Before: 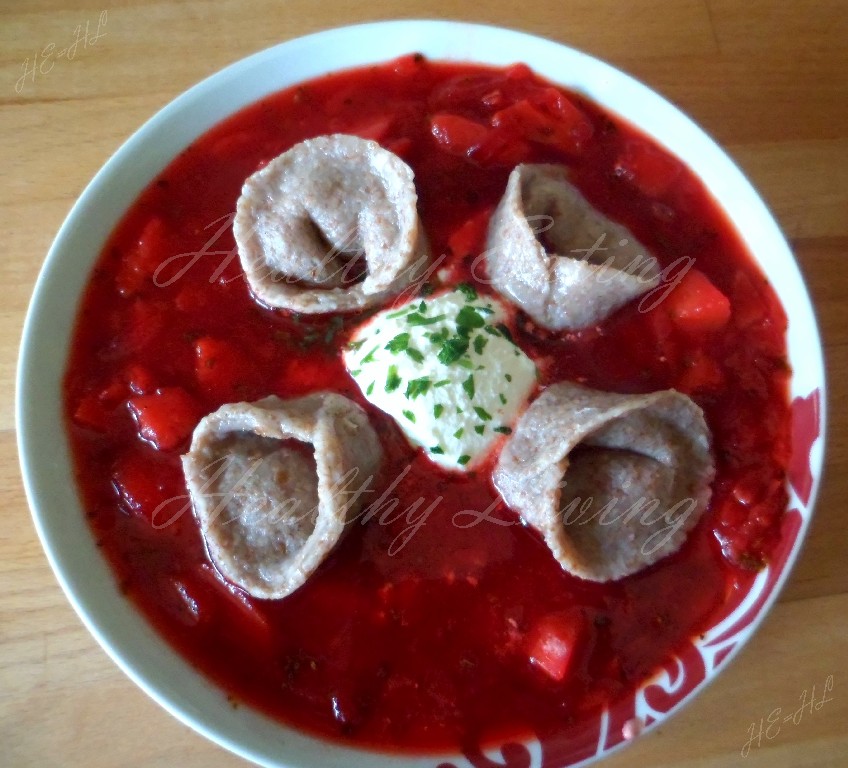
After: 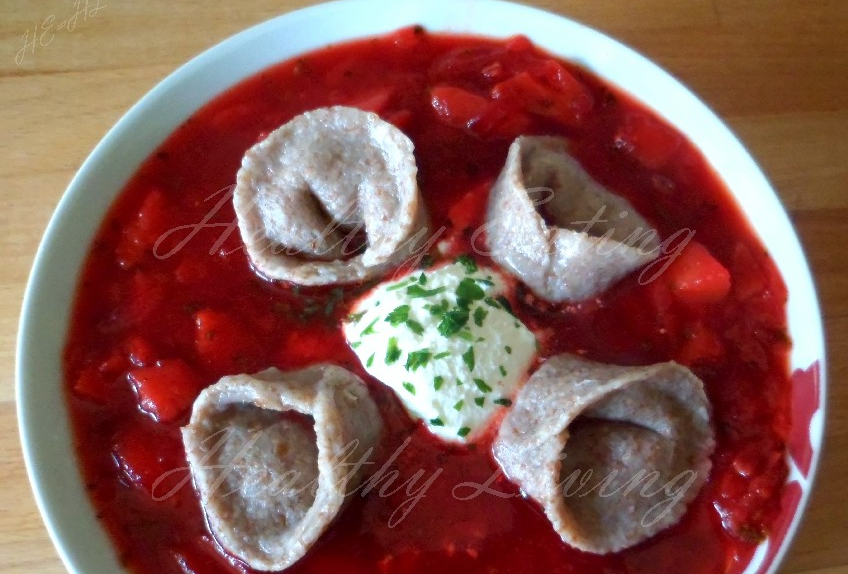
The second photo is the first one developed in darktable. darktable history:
crop: top 3.763%, bottom 21.4%
